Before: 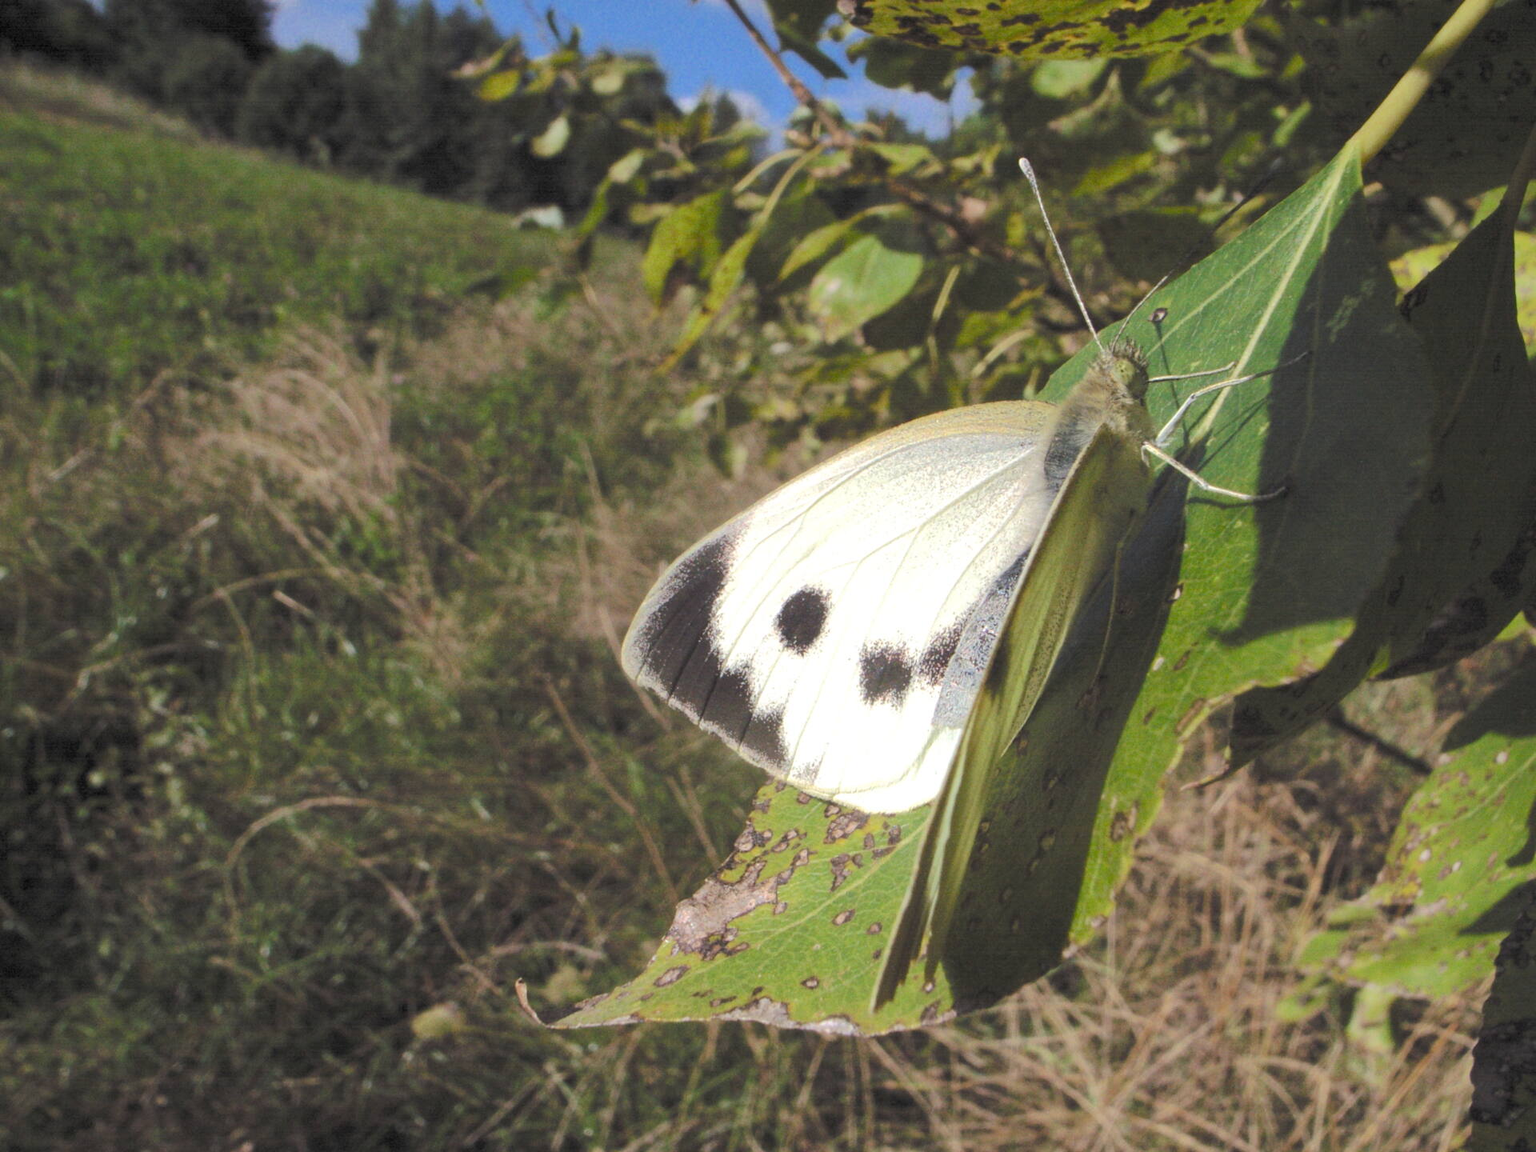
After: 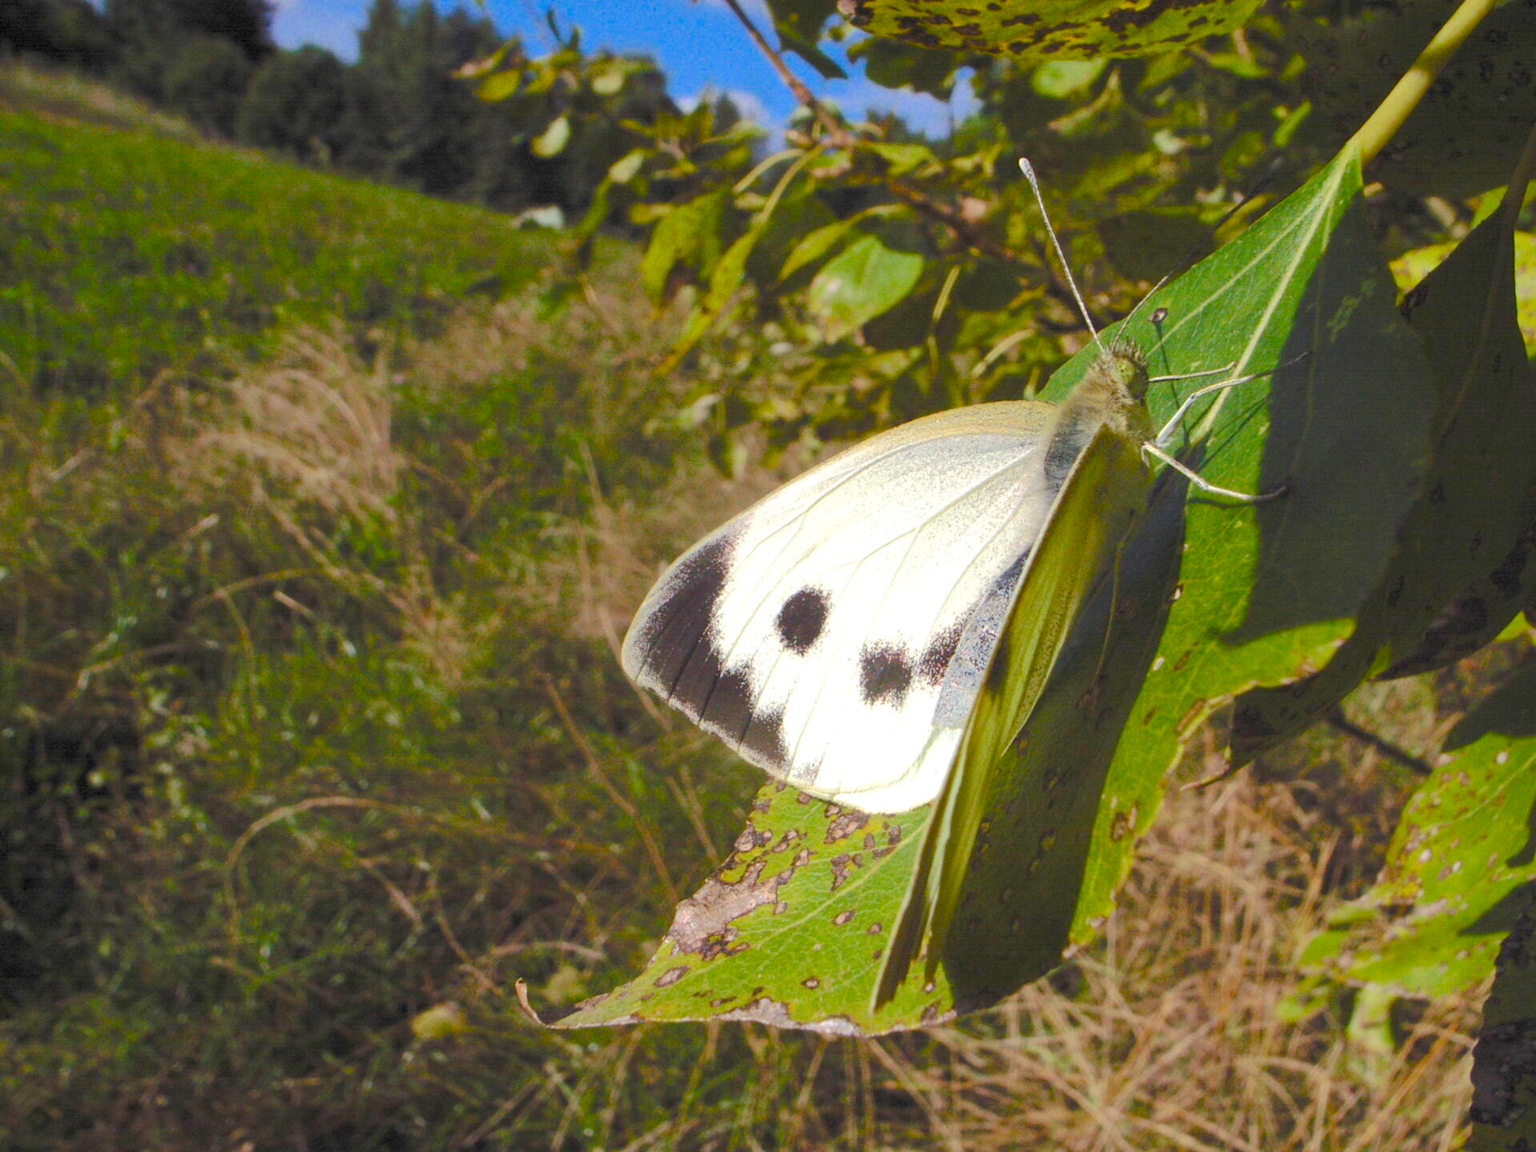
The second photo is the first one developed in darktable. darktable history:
color balance rgb: linear chroma grading › shadows 31.928%, linear chroma grading › global chroma -1.424%, linear chroma grading › mid-tones 4.08%, perceptual saturation grading › global saturation 34.57%, perceptual saturation grading › highlights -29.96%, perceptual saturation grading › shadows 35.382%, global vibrance 20%
